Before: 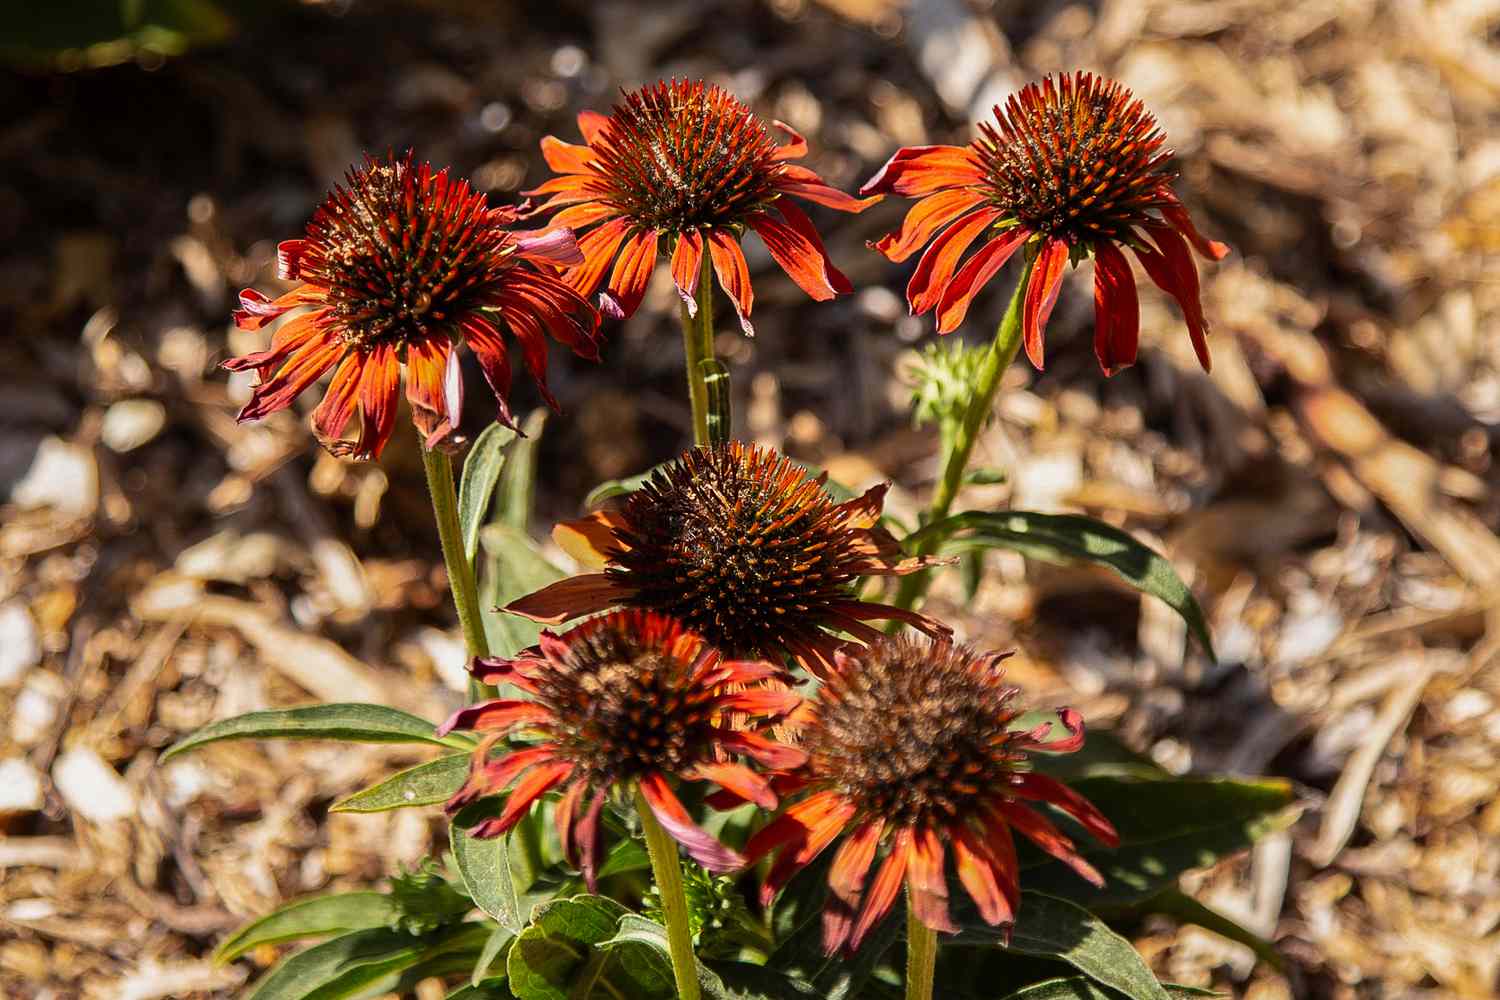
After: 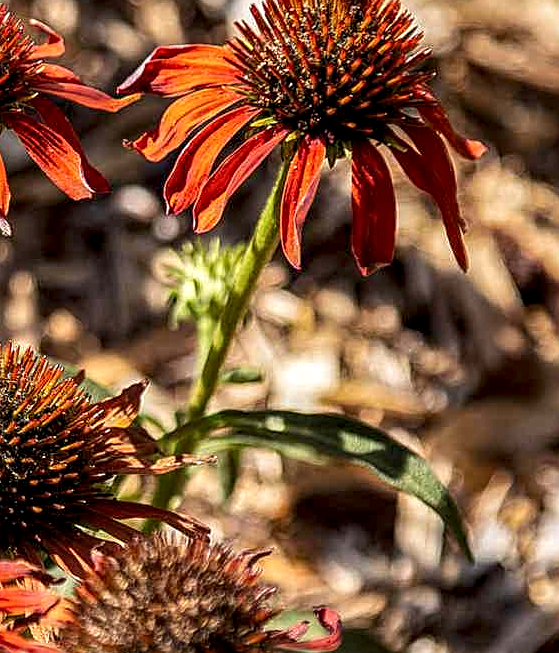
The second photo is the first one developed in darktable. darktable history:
local contrast: highlights 57%, detail 145%
crop and rotate: left 49.566%, top 10.142%, right 13.15%, bottom 24.483%
sharpen: on, module defaults
